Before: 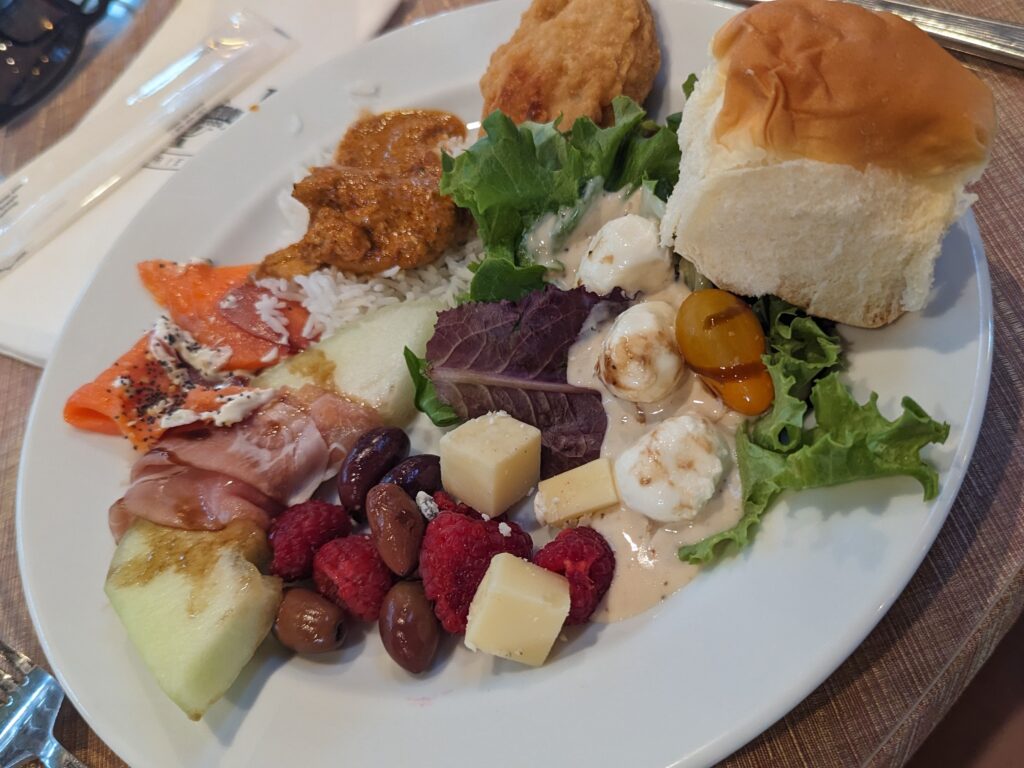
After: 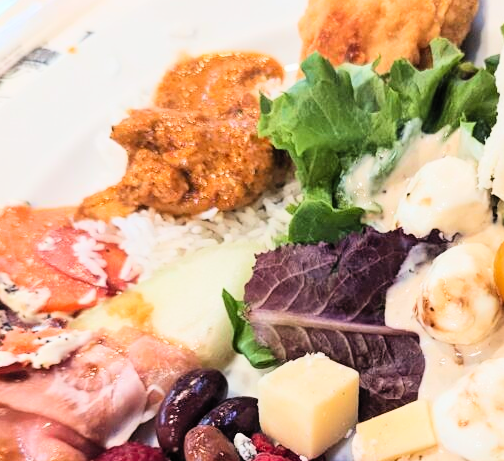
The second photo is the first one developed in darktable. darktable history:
crop: left 17.835%, top 7.675%, right 32.881%, bottom 32.213%
contrast brightness saturation: contrast 0.2, brightness 0.16, saturation 0.22
tone equalizer: on, module defaults
exposure: black level correction 0, exposure 1.2 EV, compensate highlight preservation false
filmic rgb: black relative exposure -7.65 EV, white relative exposure 4.56 EV, hardness 3.61, contrast 1.25
